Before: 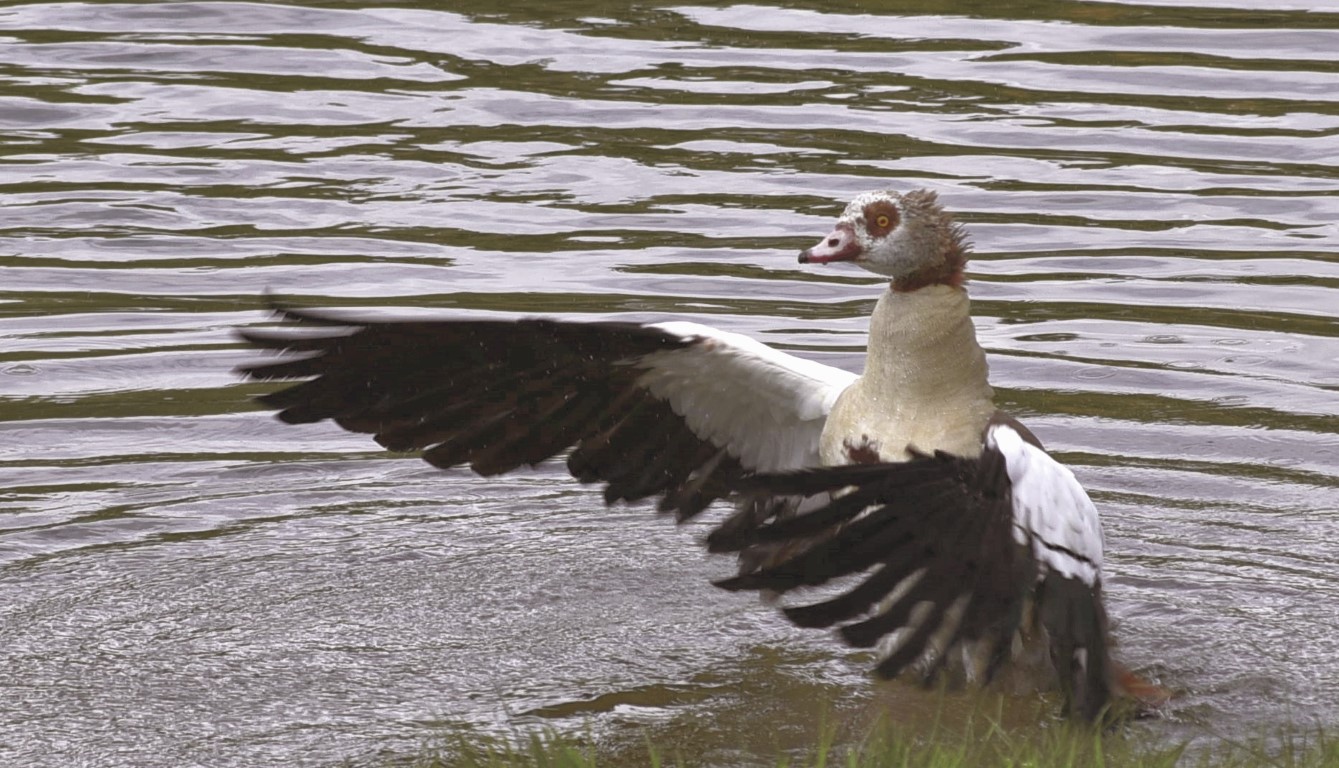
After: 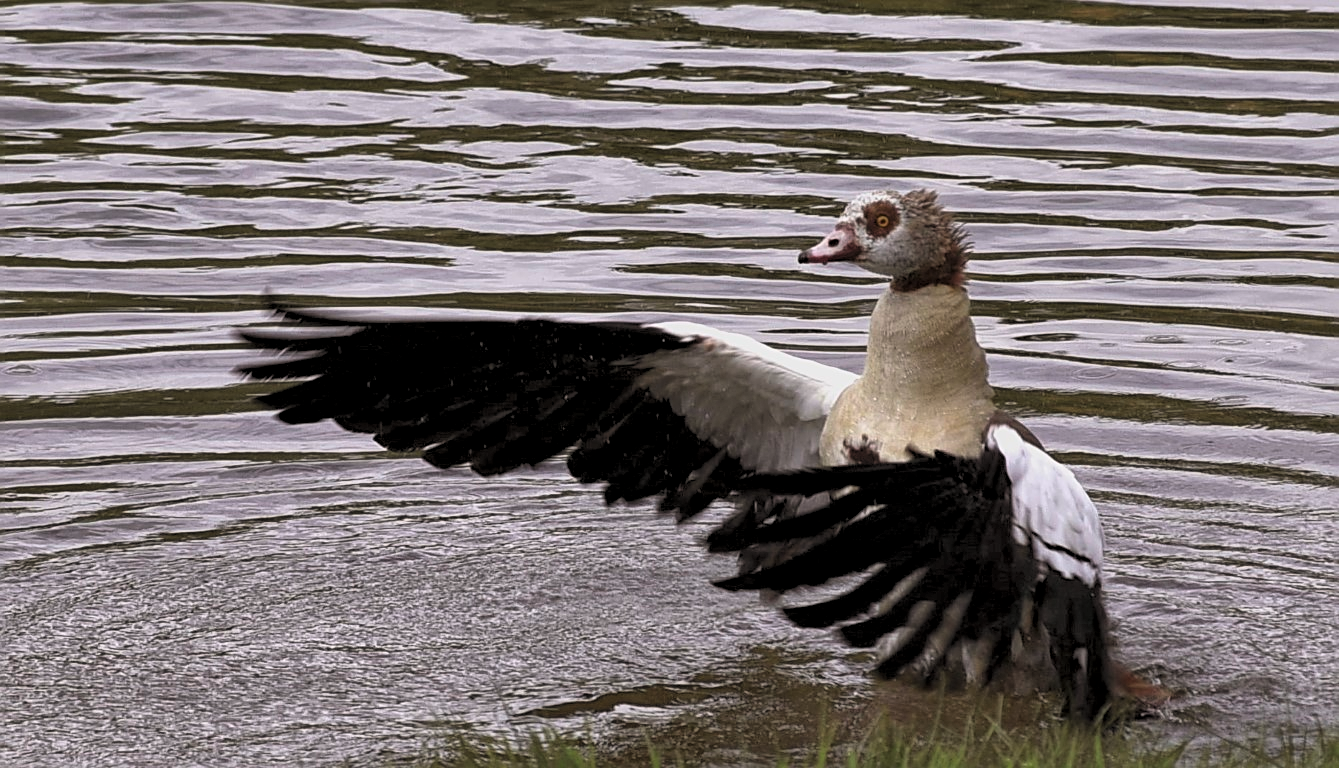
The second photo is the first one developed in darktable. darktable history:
global tonemap: drago (1, 100), detail 1
exposure: exposure -0.021 EV, compensate highlight preservation false
levels: levels [0.129, 0.519, 0.867]
sharpen: on, module defaults
